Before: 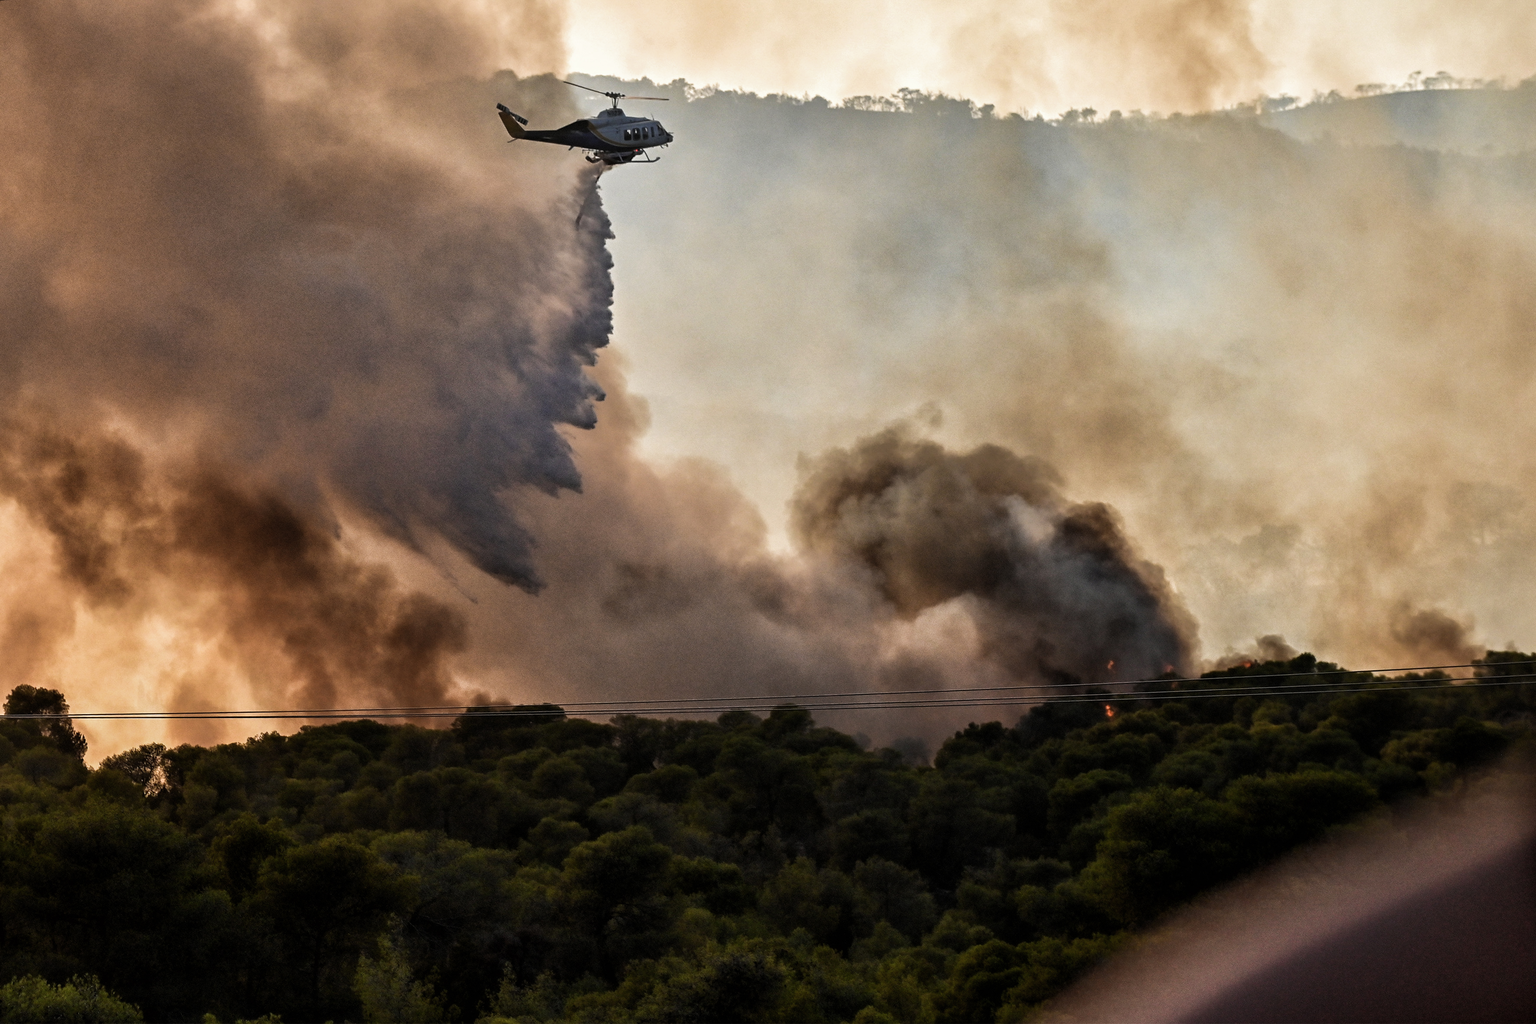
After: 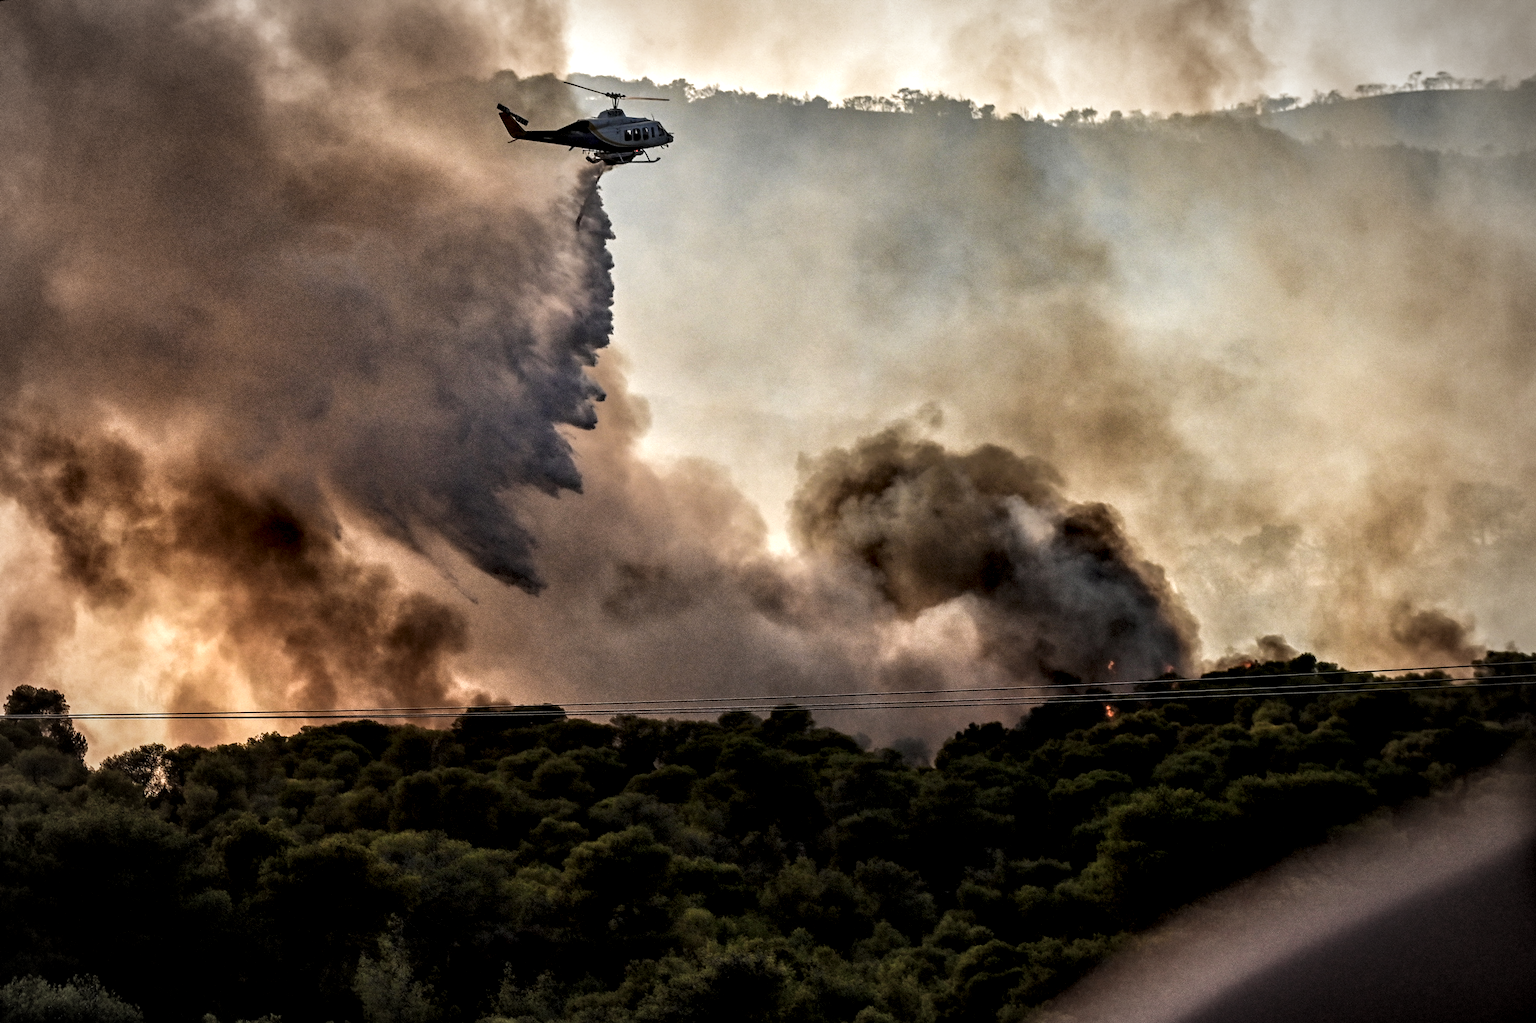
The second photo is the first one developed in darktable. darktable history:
vignetting: automatic ratio true
local contrast: highlights 60%, shadows 60%, detail 160%
